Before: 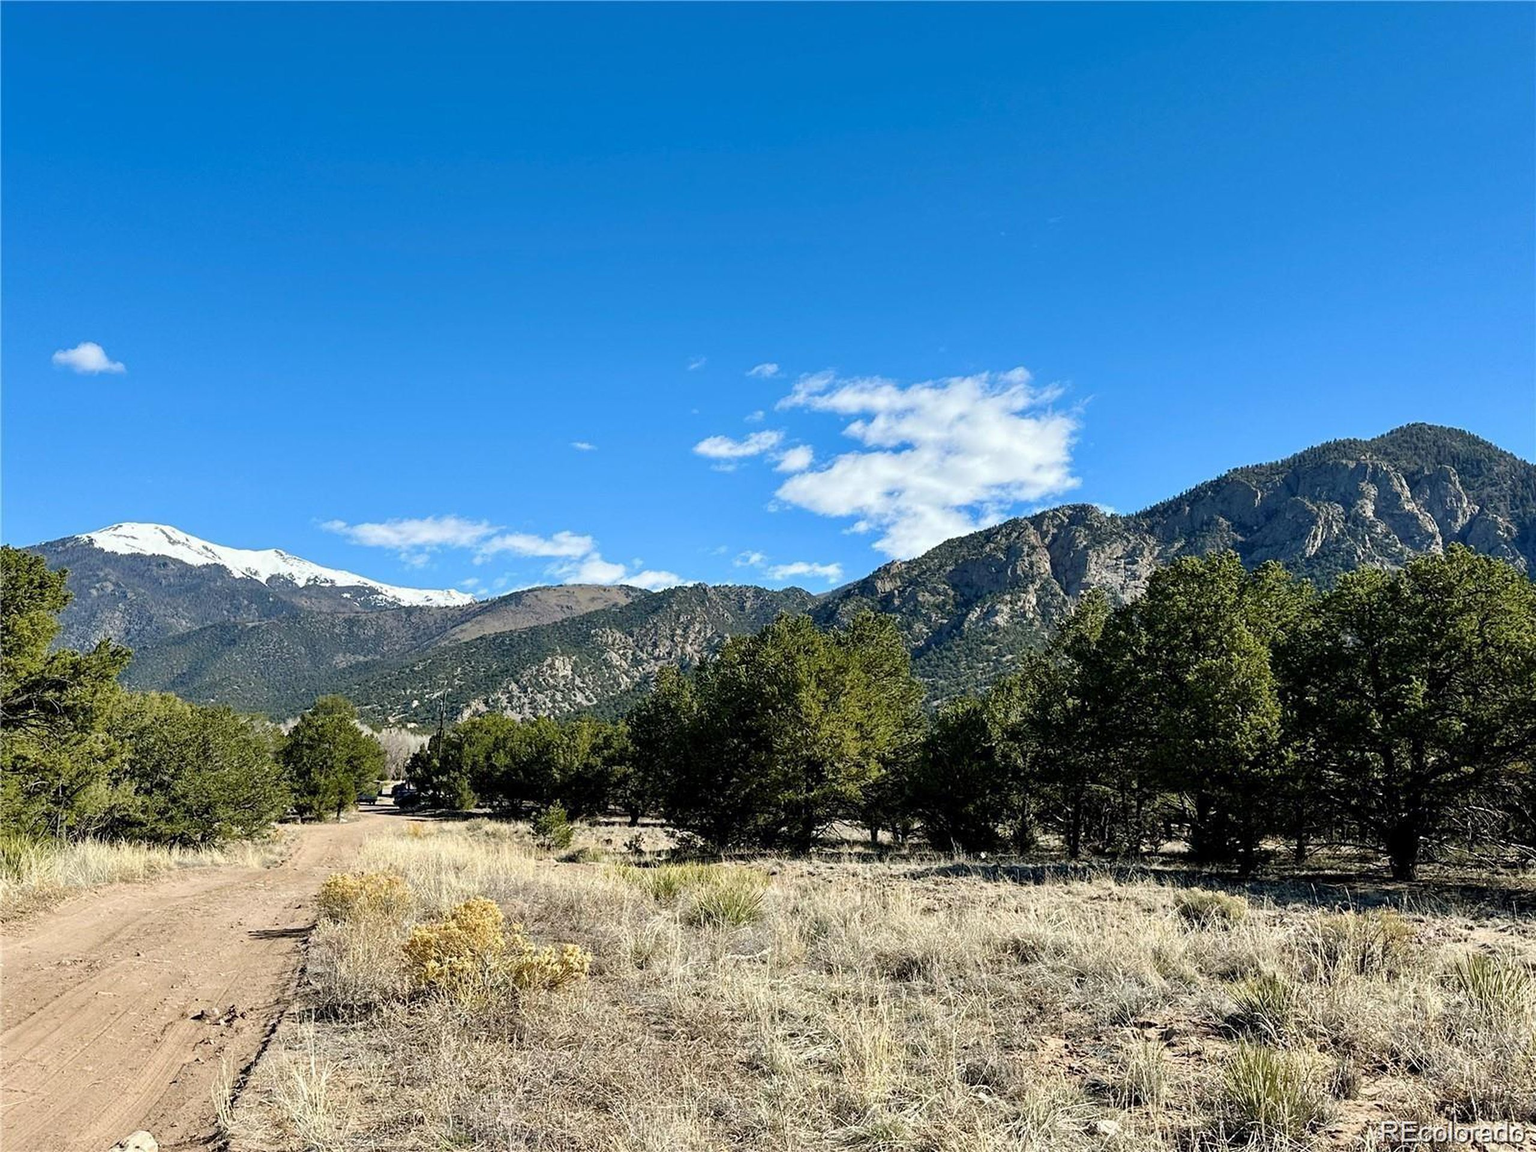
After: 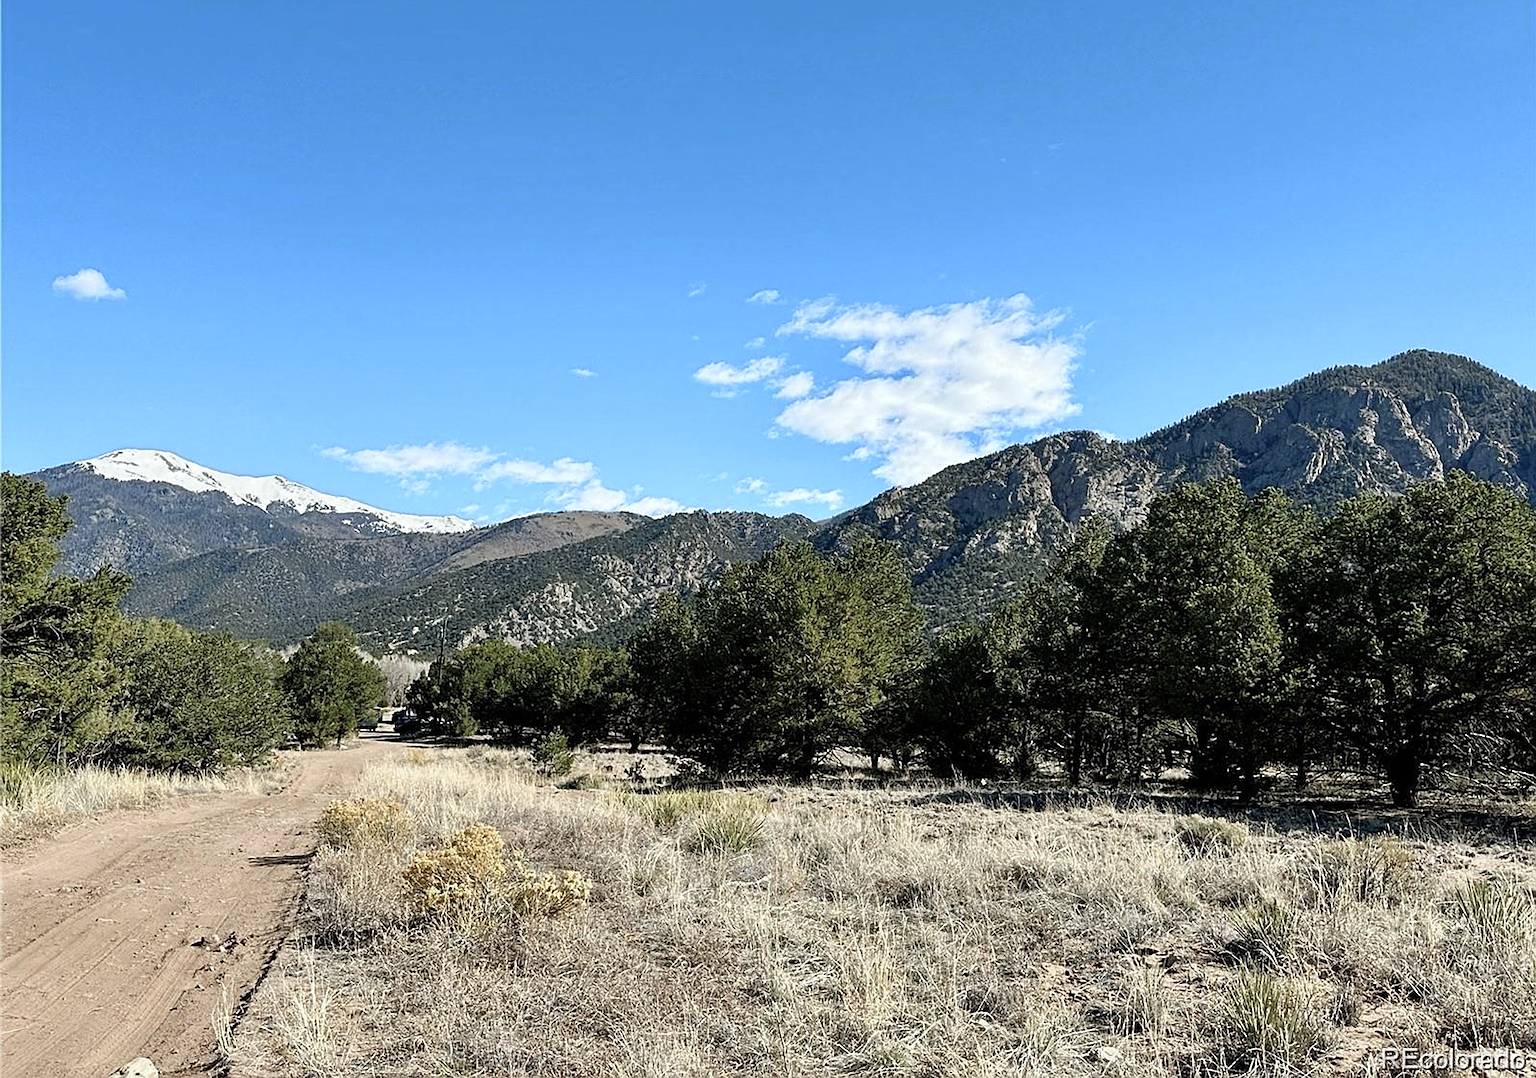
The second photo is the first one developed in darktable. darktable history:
color zones: curves: ch0 [(0, 0.5) (0.125, 0.4) (0.25, 0.5) (0.375, 0.4) (0.5, 0.4) (0.625, 0.6) (0.75, 0.6) (0.875, 0.5)]; ch1 [(0, 0.35) (0.125, 0.45) (0.25, 0.35) (0.375, 0.35) (0.5, 0.35) (0.625, 0.35) (0.75, 0.45) (0.875, 0.35)]; ch2 [(0, 0.6) (0.125, 0.5) (0.25, 0.5) (0.375, 0.6) (0.5, 0.6) (0.625, 0.5) (0.75, 0.5) (0.875, 0.5)]
sharpen: on, module defaults
crop and rotate: top 6.423%
